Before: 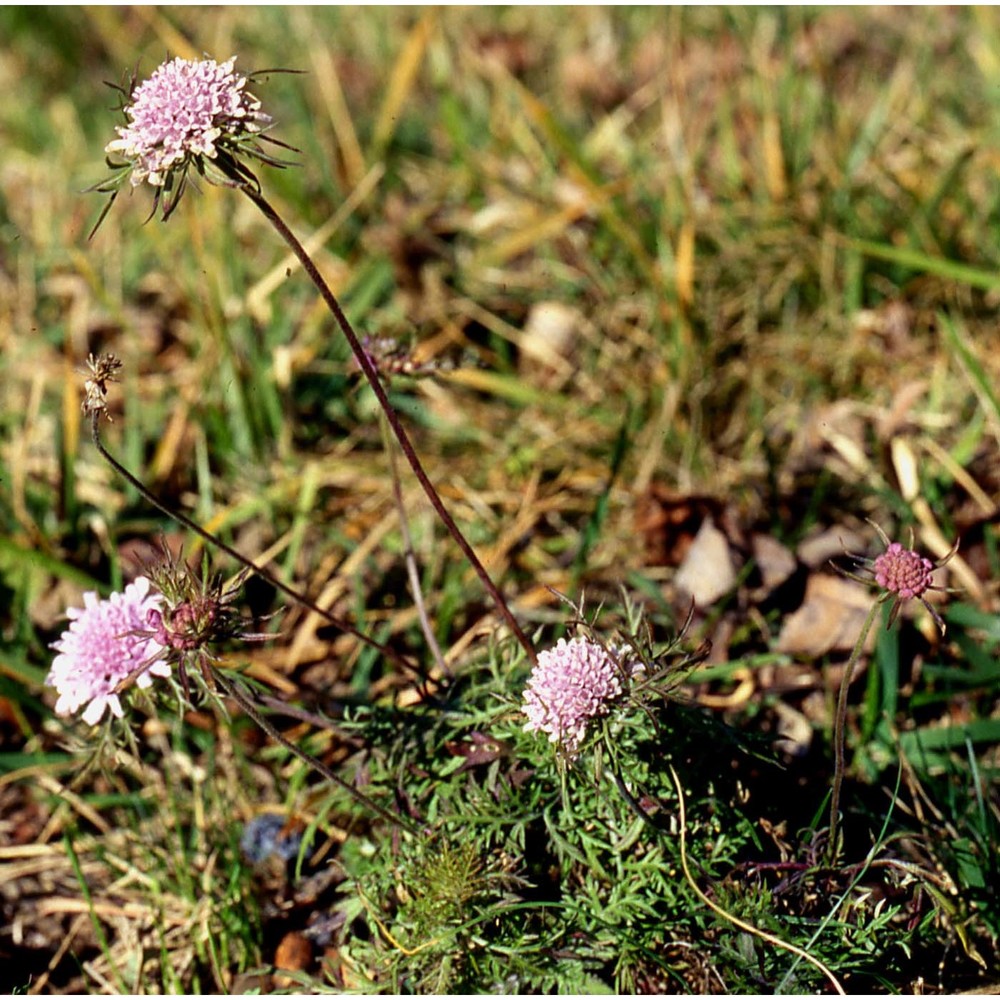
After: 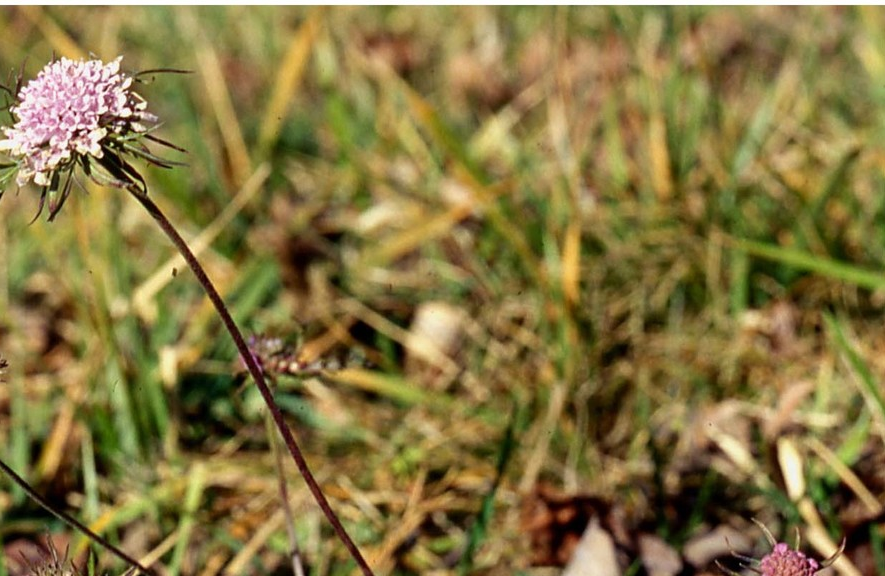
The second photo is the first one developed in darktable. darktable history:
crop and rotate: left 11.413%, bottom 42.324%
